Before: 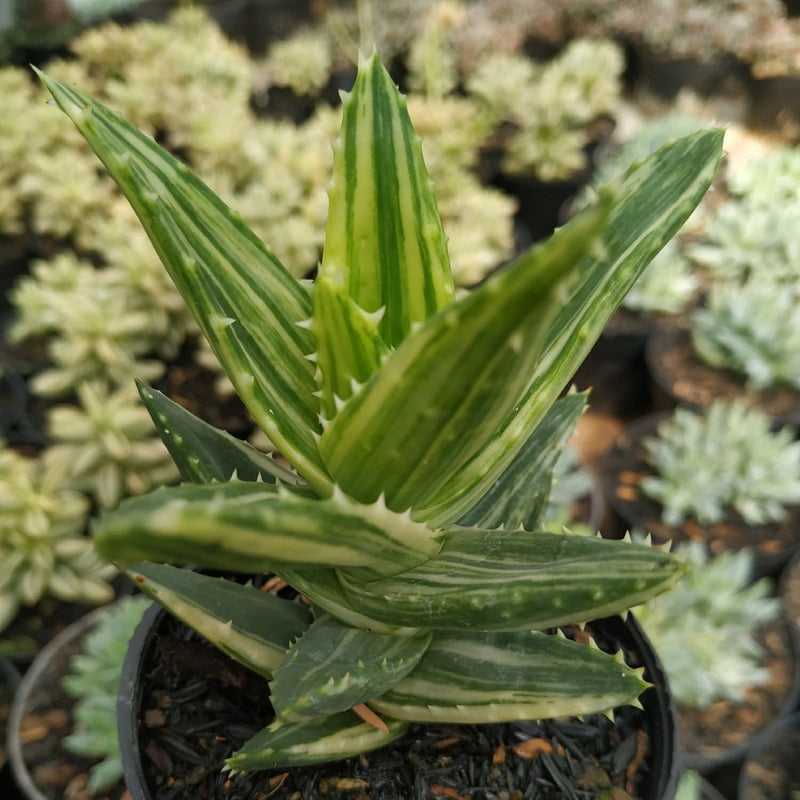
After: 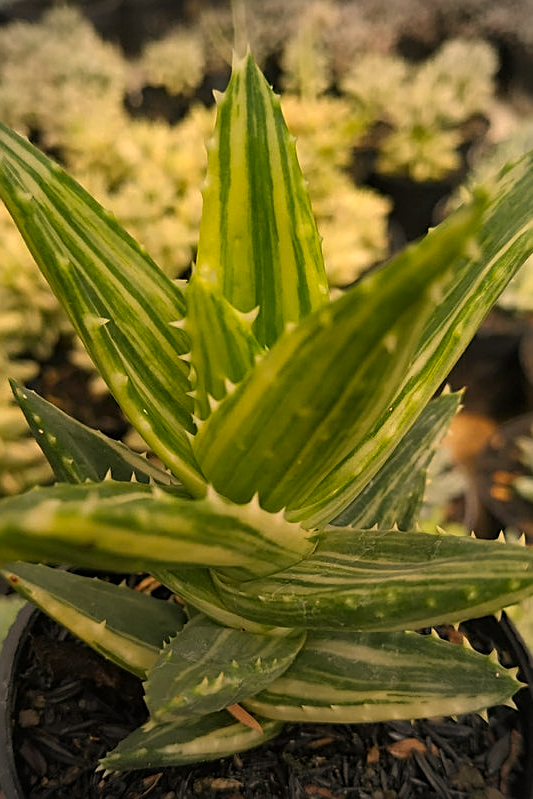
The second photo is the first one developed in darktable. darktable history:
crop and rotate: left 15.754%, right 17.579%
vignetting: width/height ratio 1.094
sharpen: on, module defaults
color correction: highlights a* 15, highlights b* 31.55
